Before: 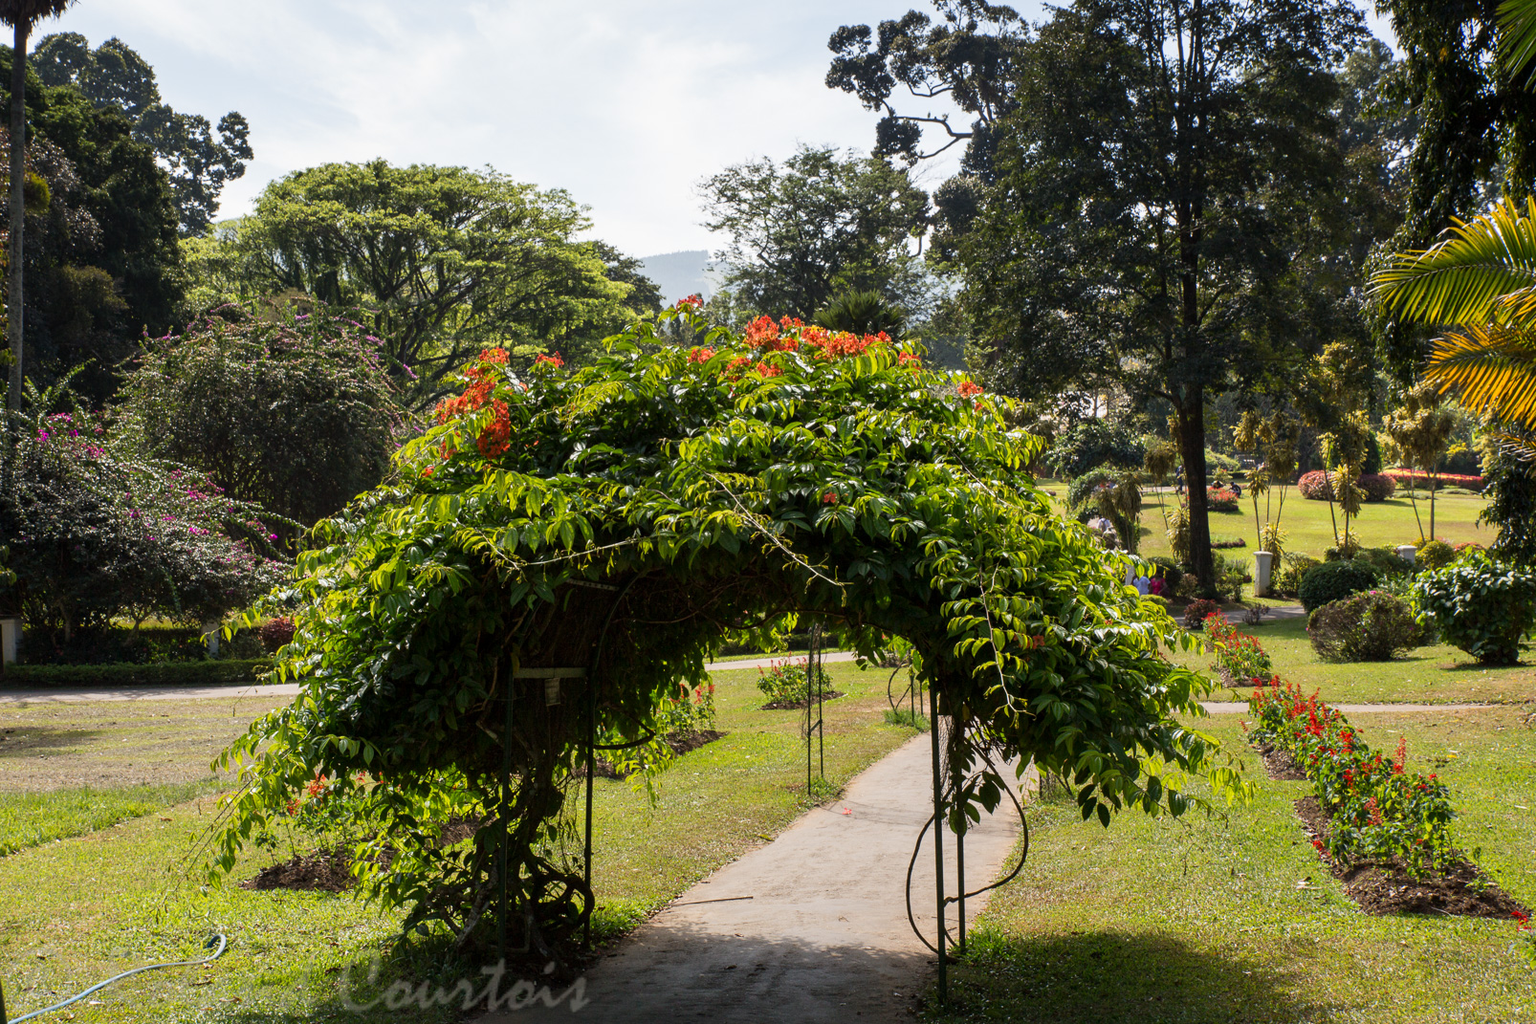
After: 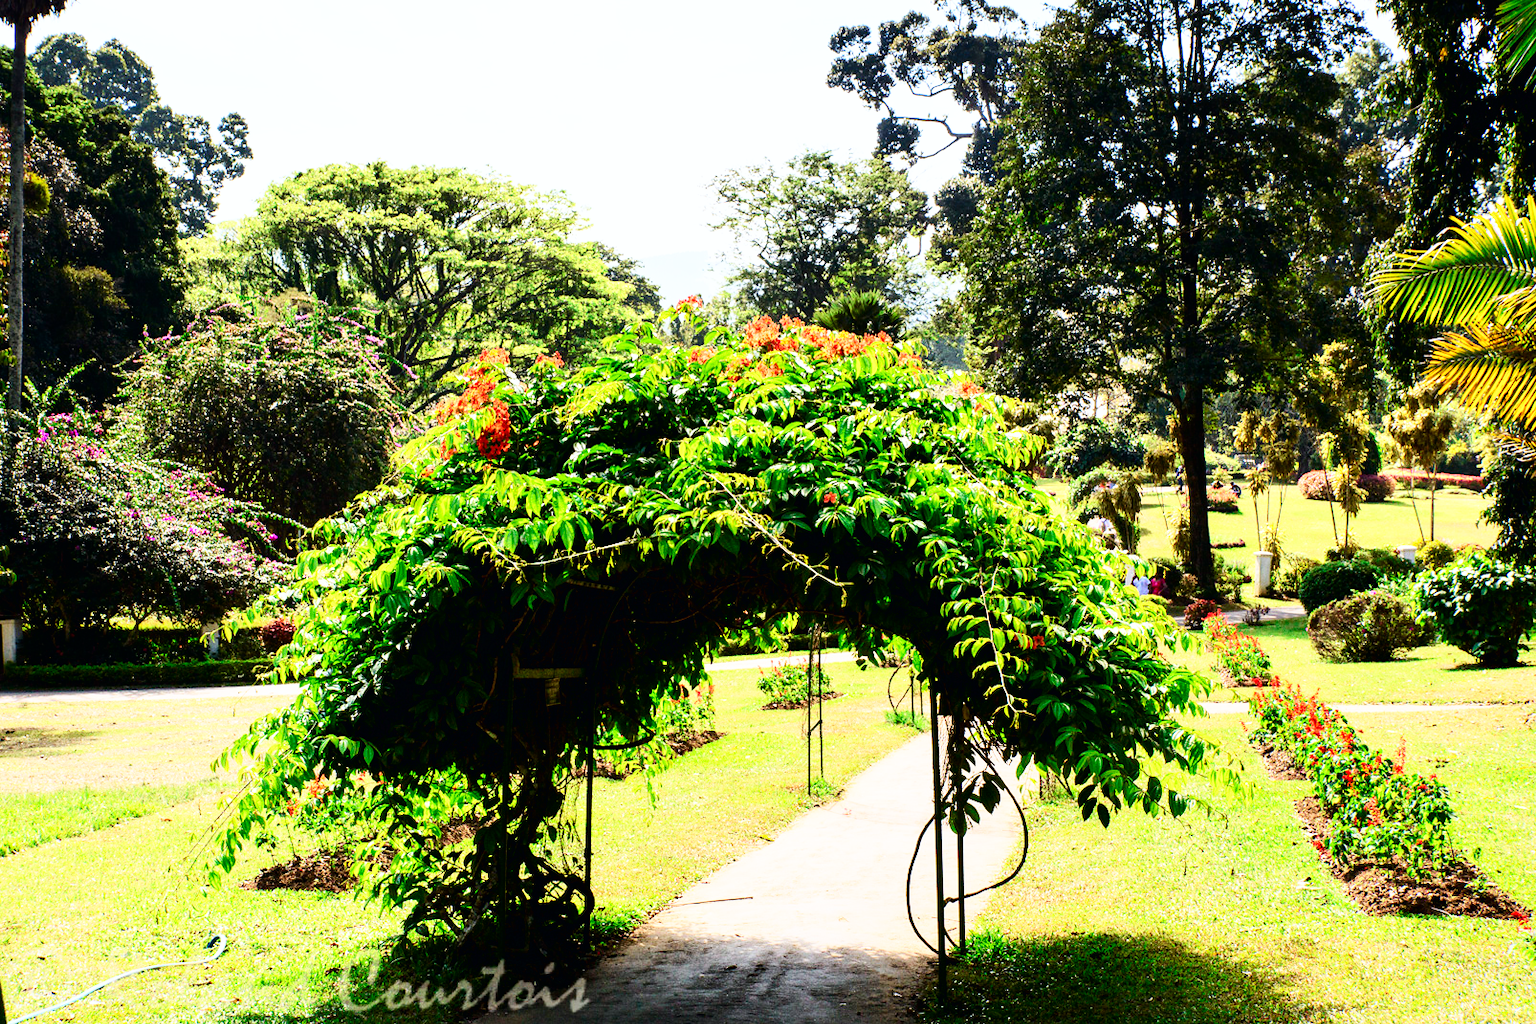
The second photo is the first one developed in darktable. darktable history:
base curve: curves: ch0 [(0, 0.003) (0.001, 0.002) (0.006, 0.004) (0.02, 0.022) (0.048, 0.086) (0.094, 0.234) (0.162, 0.431) (0.258, 0.629) (0.385, 0.8) (0.548, 0.918) (0.751, 0.988) (1, 1)], preserve colors none
tone curve: curves: ch0 [(0, 0) (0.051, 0.021) (0.11, 0.069) (0.249, 0.235) (0.452, 0.526) (0.596, 0.713) (0.703, 0.83) (0.851, 0.938) (1, 1)]; ch1 [(0, 0) (0.1, 0.038) (0.318, 0.221) (0.413, 0.325) (0.443, 0.412) (0.483, 0.474) (0.503, 0.501) (0.516, 0.517) (0.548, 0.568) (0.569, 0.599) (0.594, 0.634) (0.666, 0.701) (1, 1)]; ch2 [(0, 0) (0.453, 0.435) (0.479, 0.476) (0.504, 0.5) (0.529, 0.537) (0.556, 0.583) (0.584, 0.618) (0.824, 0.815) (1, 1)], color space Lab, independent channels, preserve colors none
